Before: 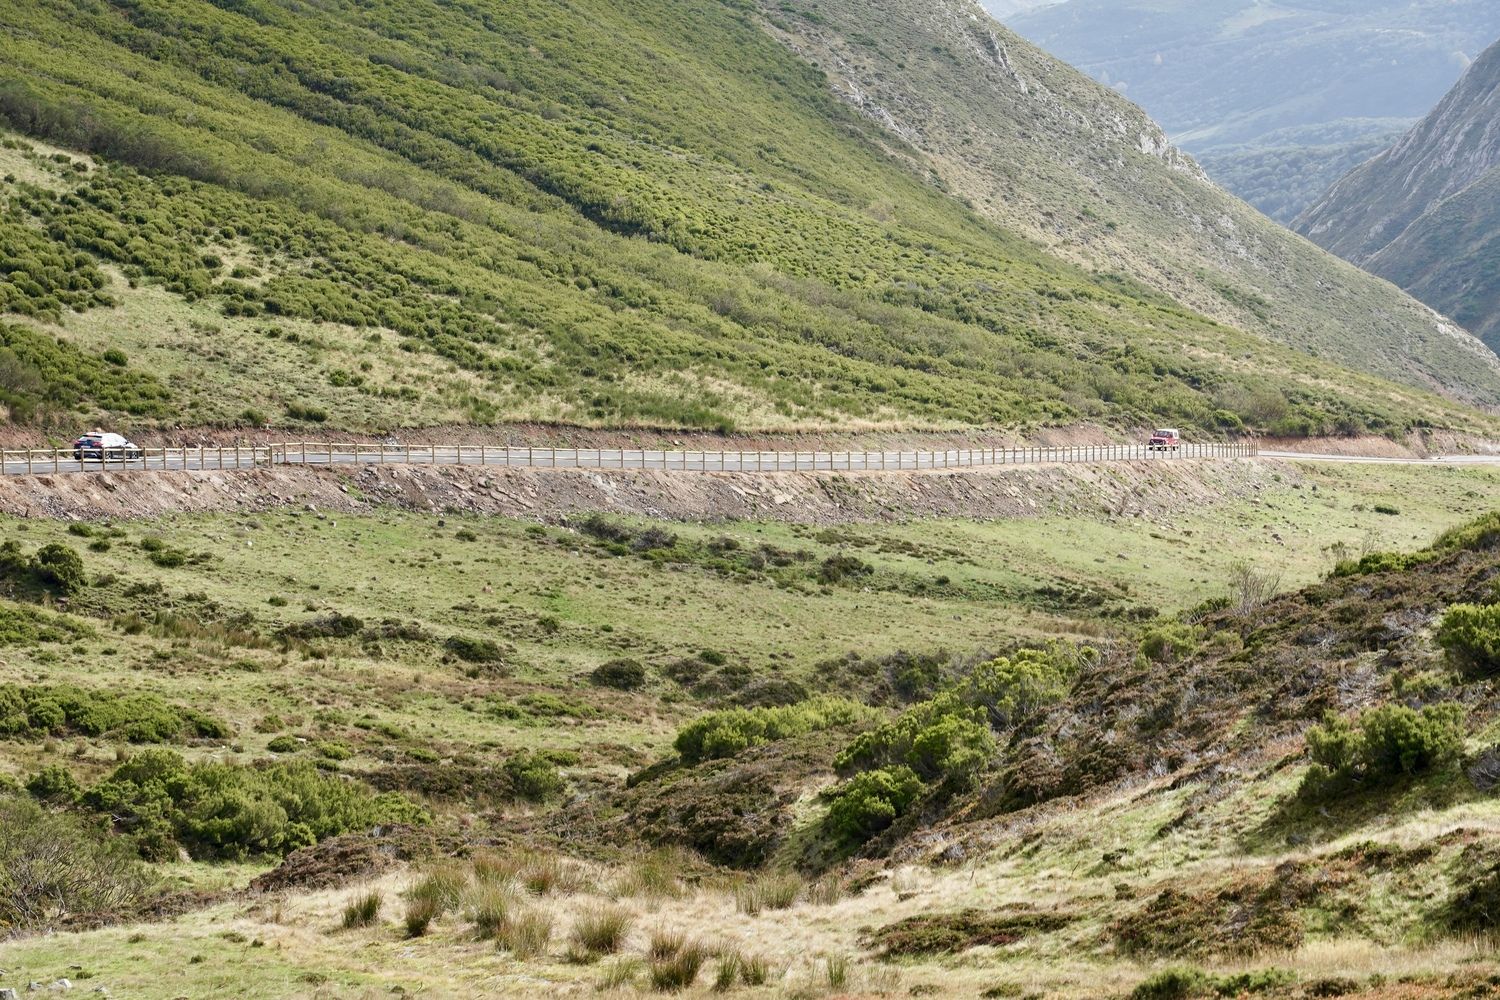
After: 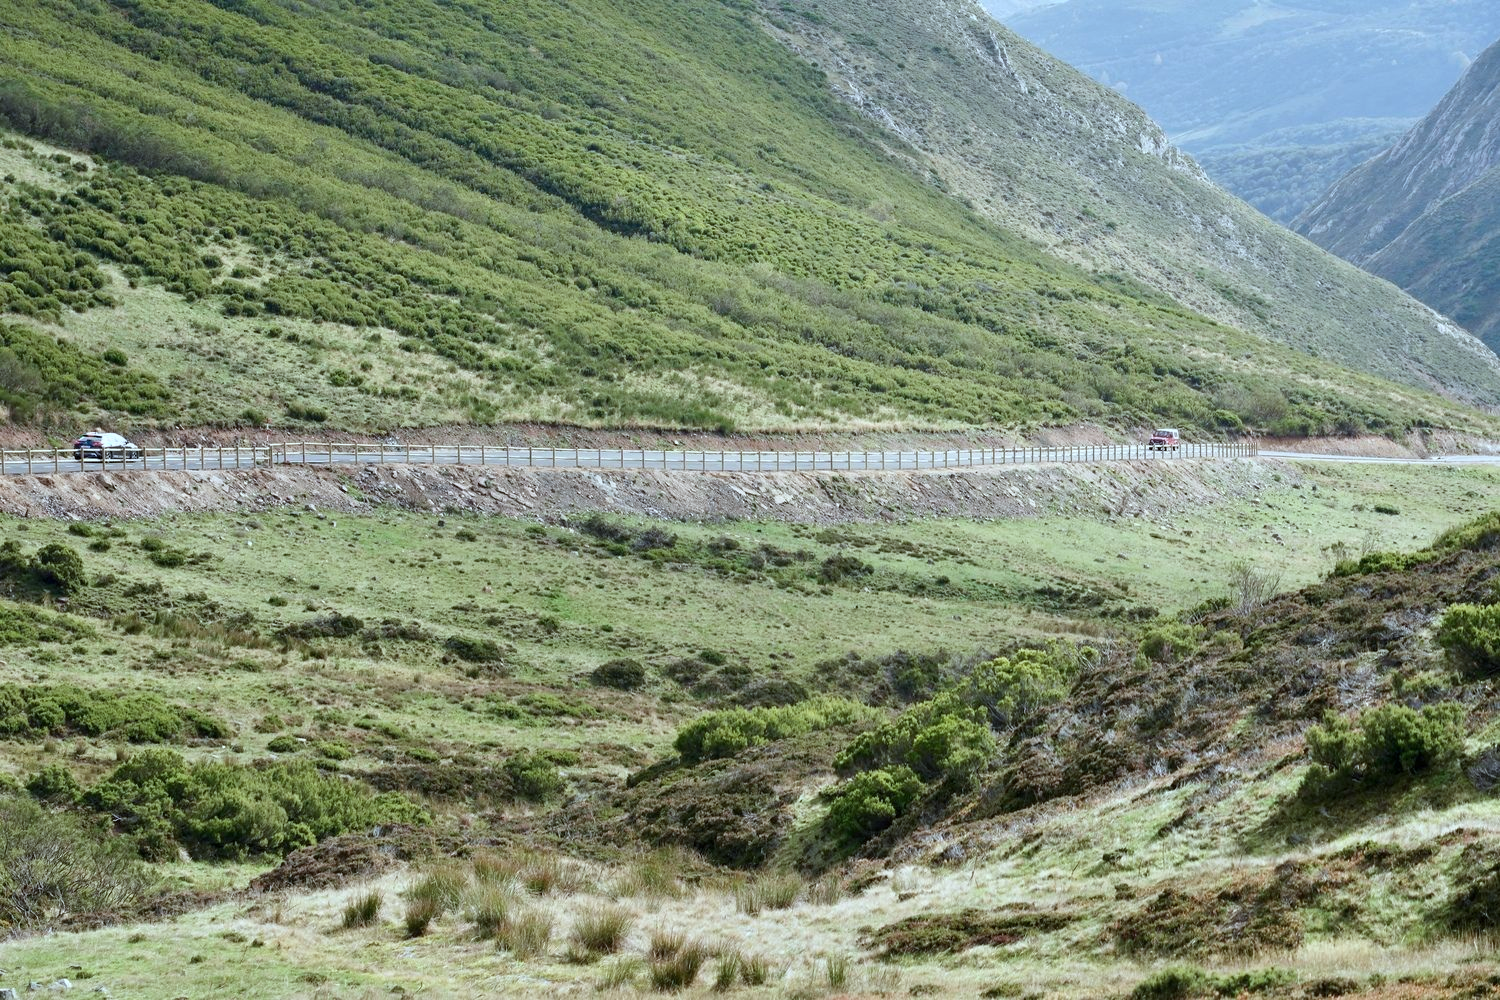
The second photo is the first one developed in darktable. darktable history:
color calibration: illuminant F (fluorescent), F source F9 (Cool White Deluxe 4150 K) – high CRI, x 0.374, y 0.373, temperature 4148.62 K, saturation algorithm version 1 (2020)
